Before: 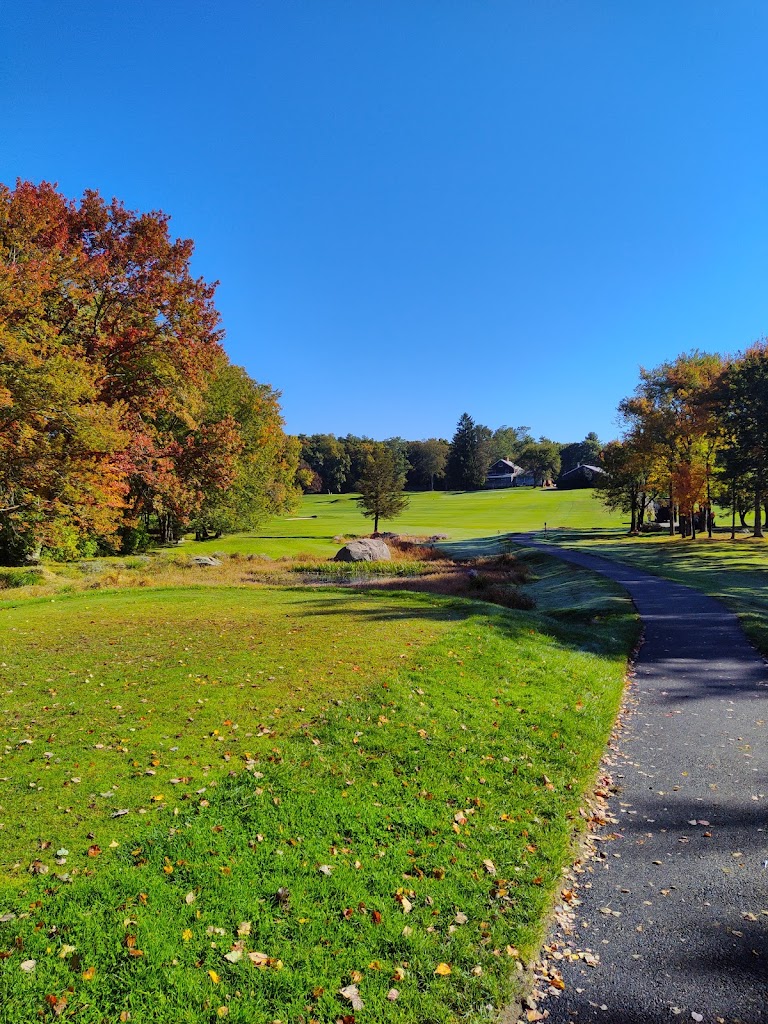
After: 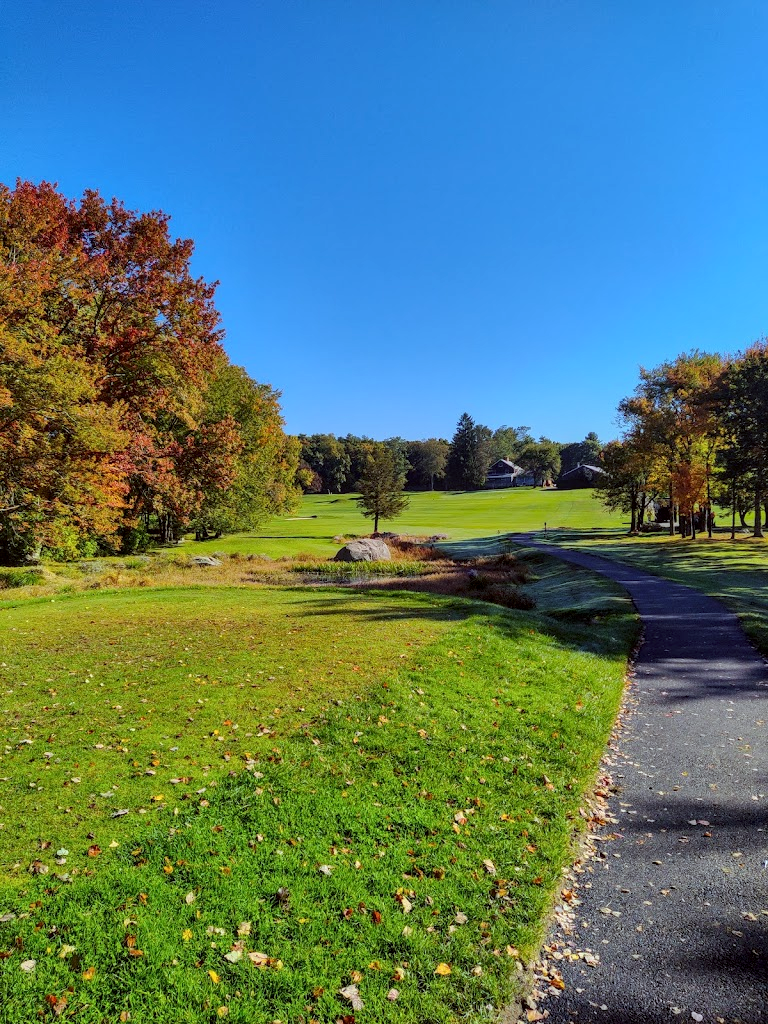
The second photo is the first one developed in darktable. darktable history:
color correction: highlights a* -2.79, highlights b* -2.3, shadows a* 2.22, shadows b* 2.82
local contrast: on, module defaults
